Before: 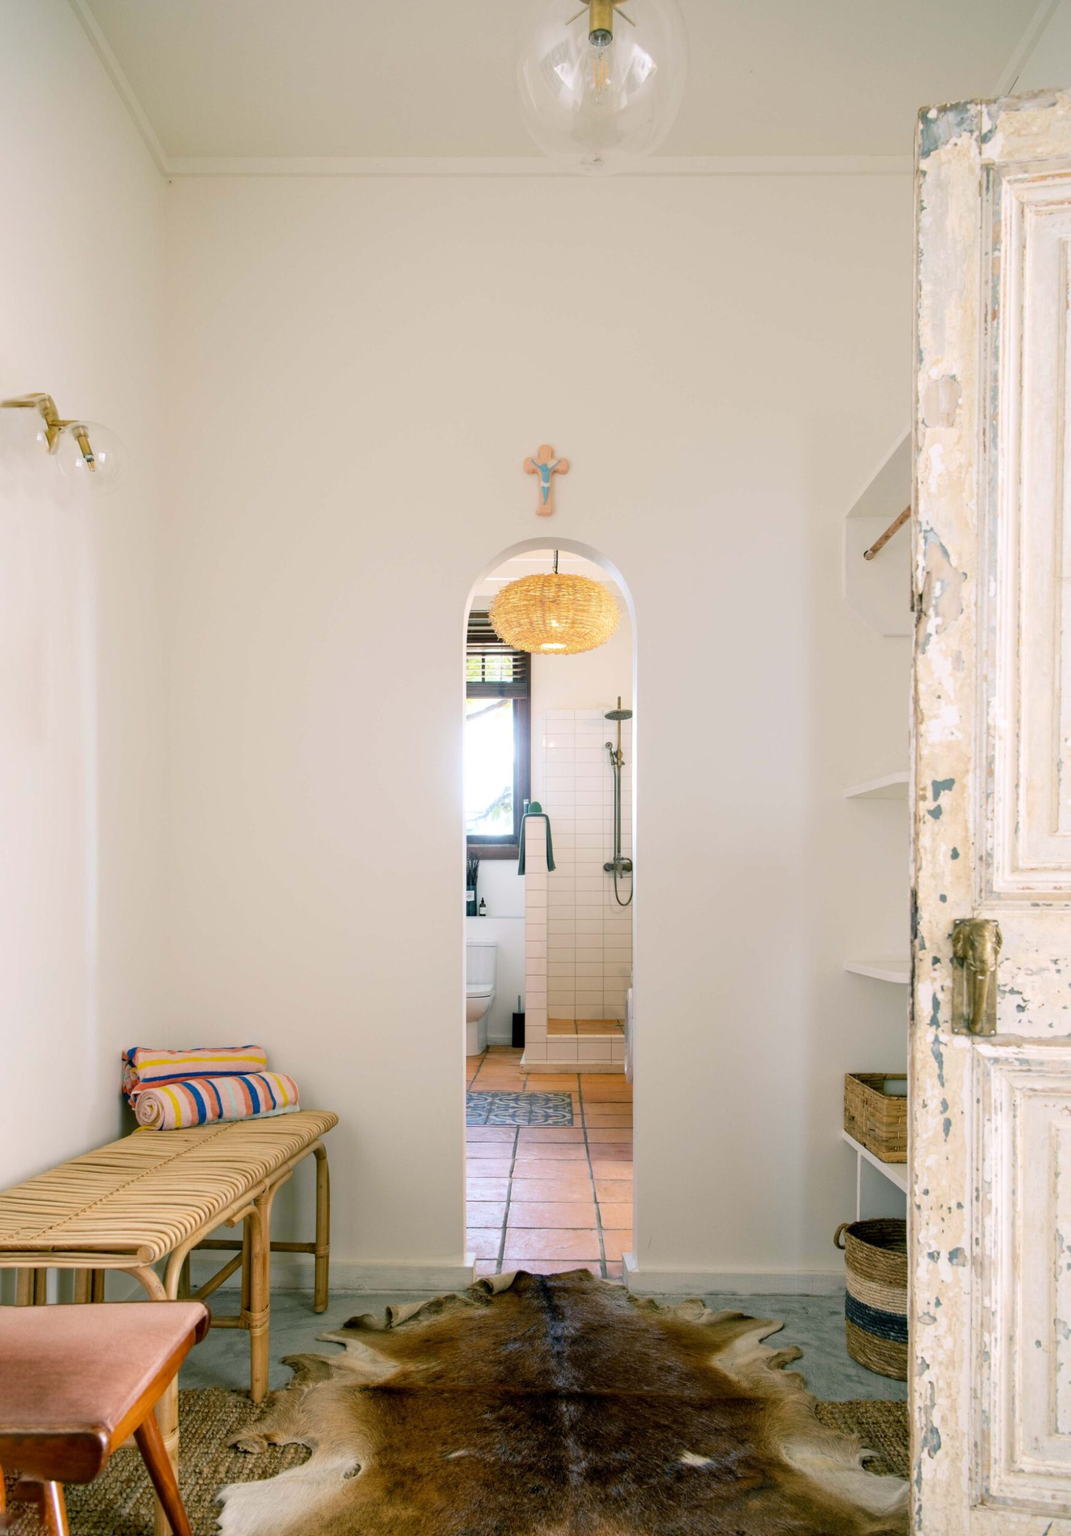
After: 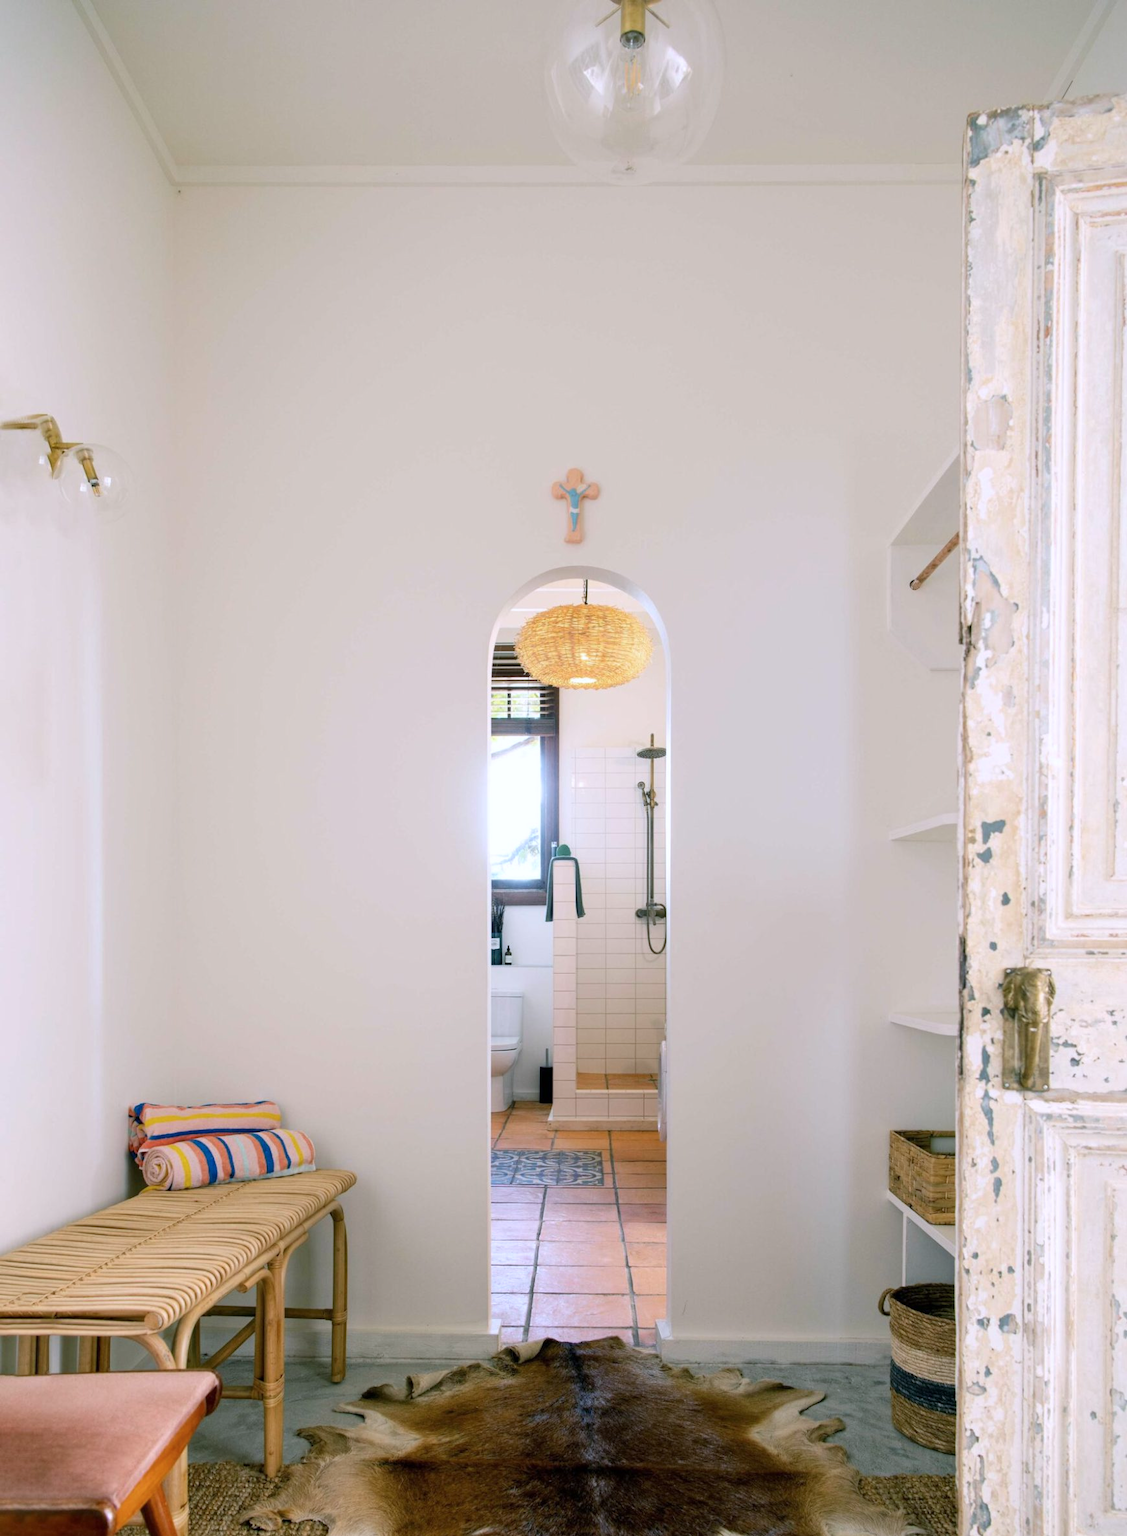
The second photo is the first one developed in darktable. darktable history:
crop and rotate: top 0.004%, bottom 5.03%
color calibration: illuminant as shot in camera, x 0.358, y 0.373, temperature 4628.91 K
